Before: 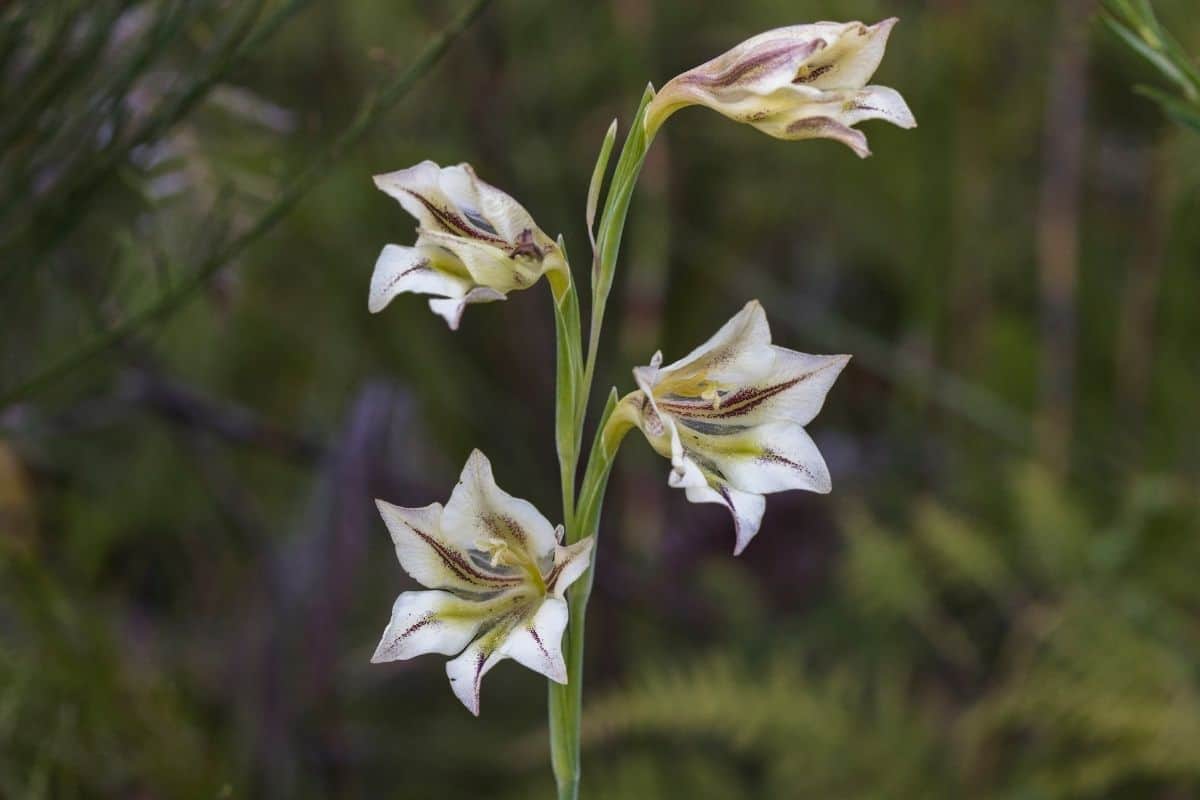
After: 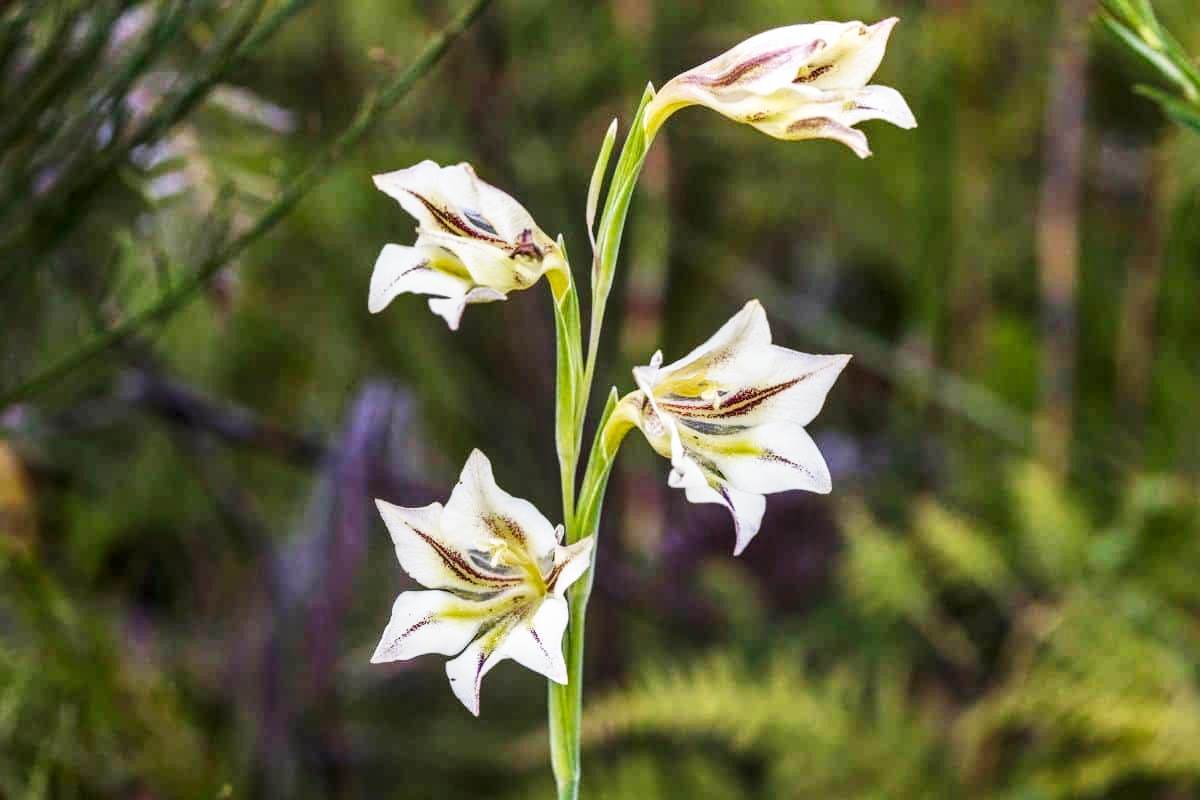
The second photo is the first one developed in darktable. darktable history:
local contrast: on, module defaults
base curve: curves: ch0 [(0, 0) (0.007, 0.004) (0.027, 0.03) (0.046, 0.07) (0.207, 0.54) (0.442, 0.872) (0.673, 0.972) (1, 1)], preserve colors none
